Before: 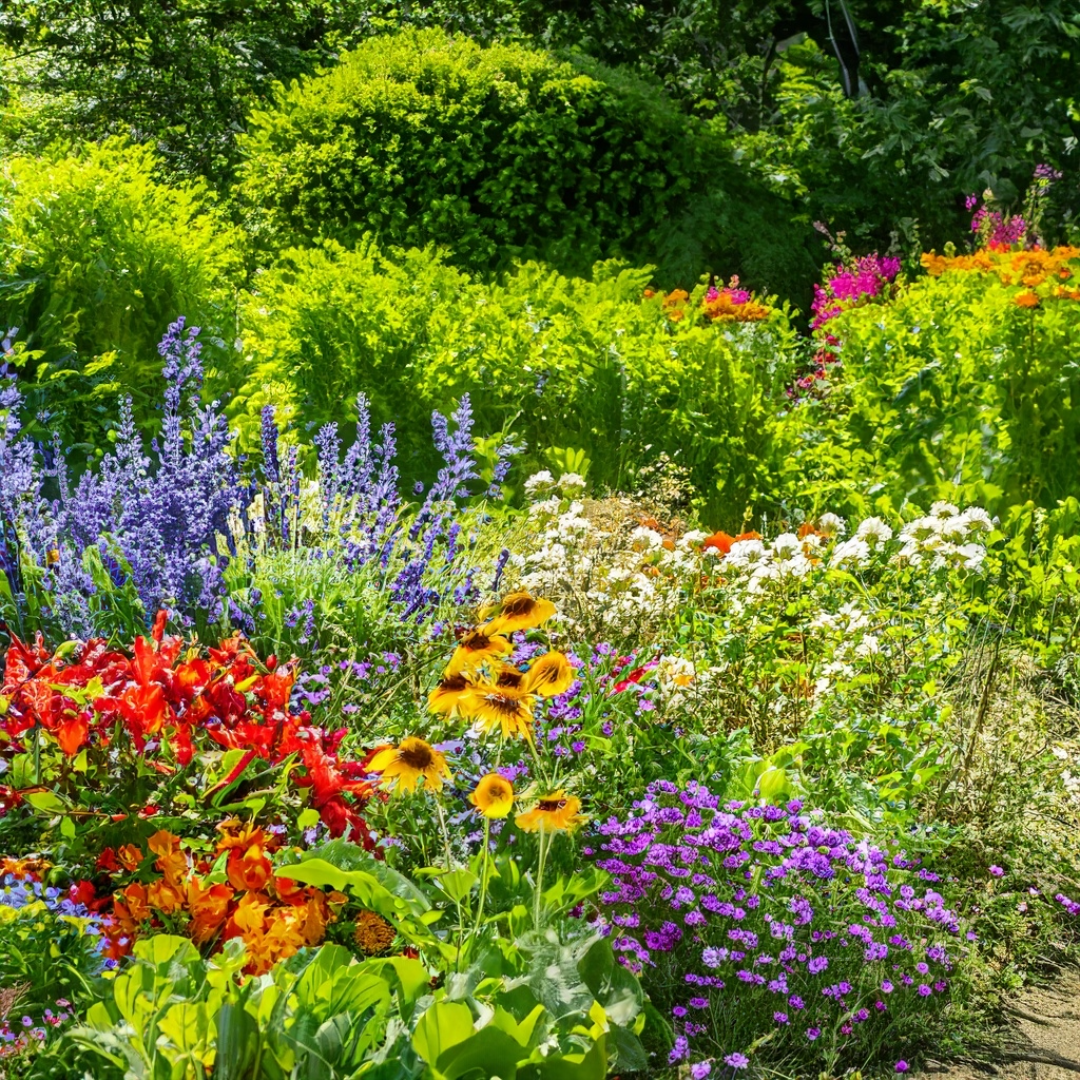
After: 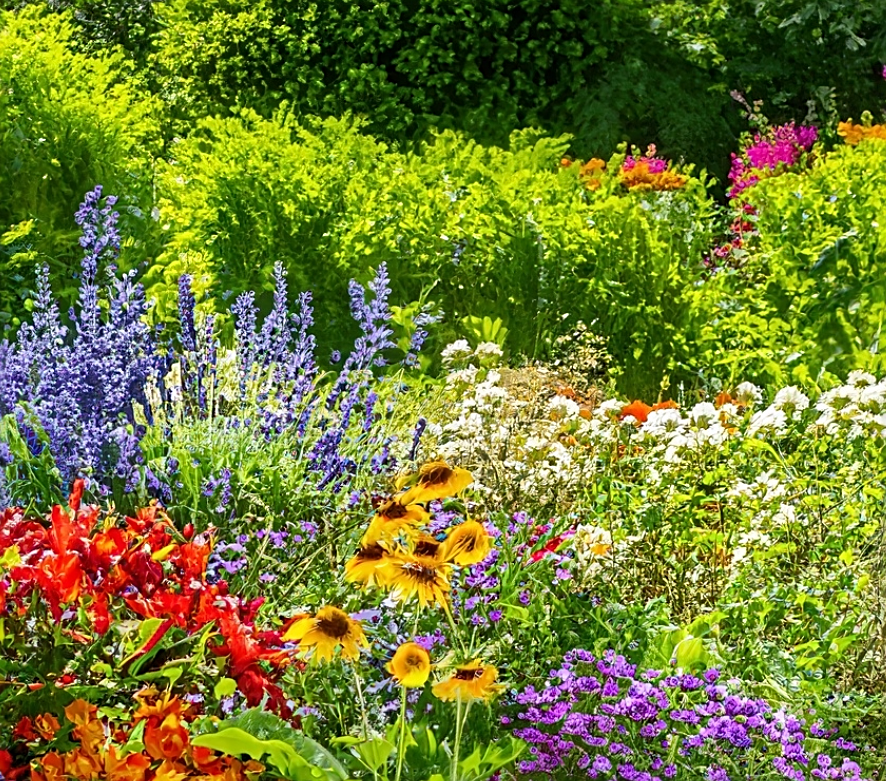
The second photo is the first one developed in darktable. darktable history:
sharpen: on, module defaults
crop: left 7.755%, top 12.183%, right 10.173%, bottom 15.434%
